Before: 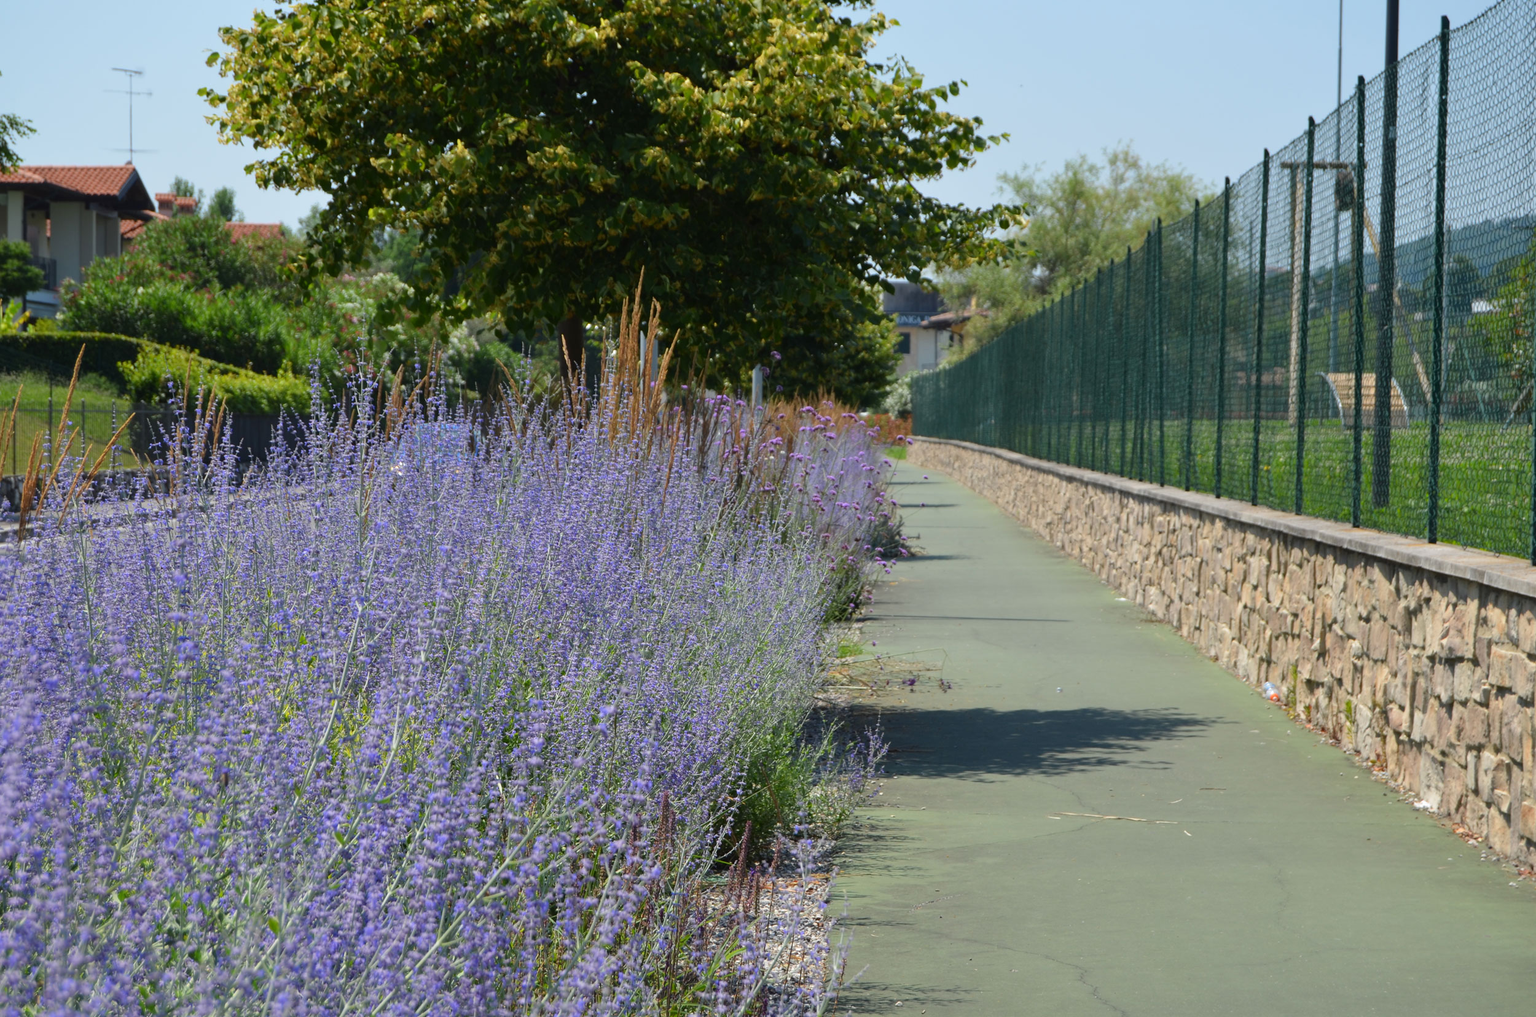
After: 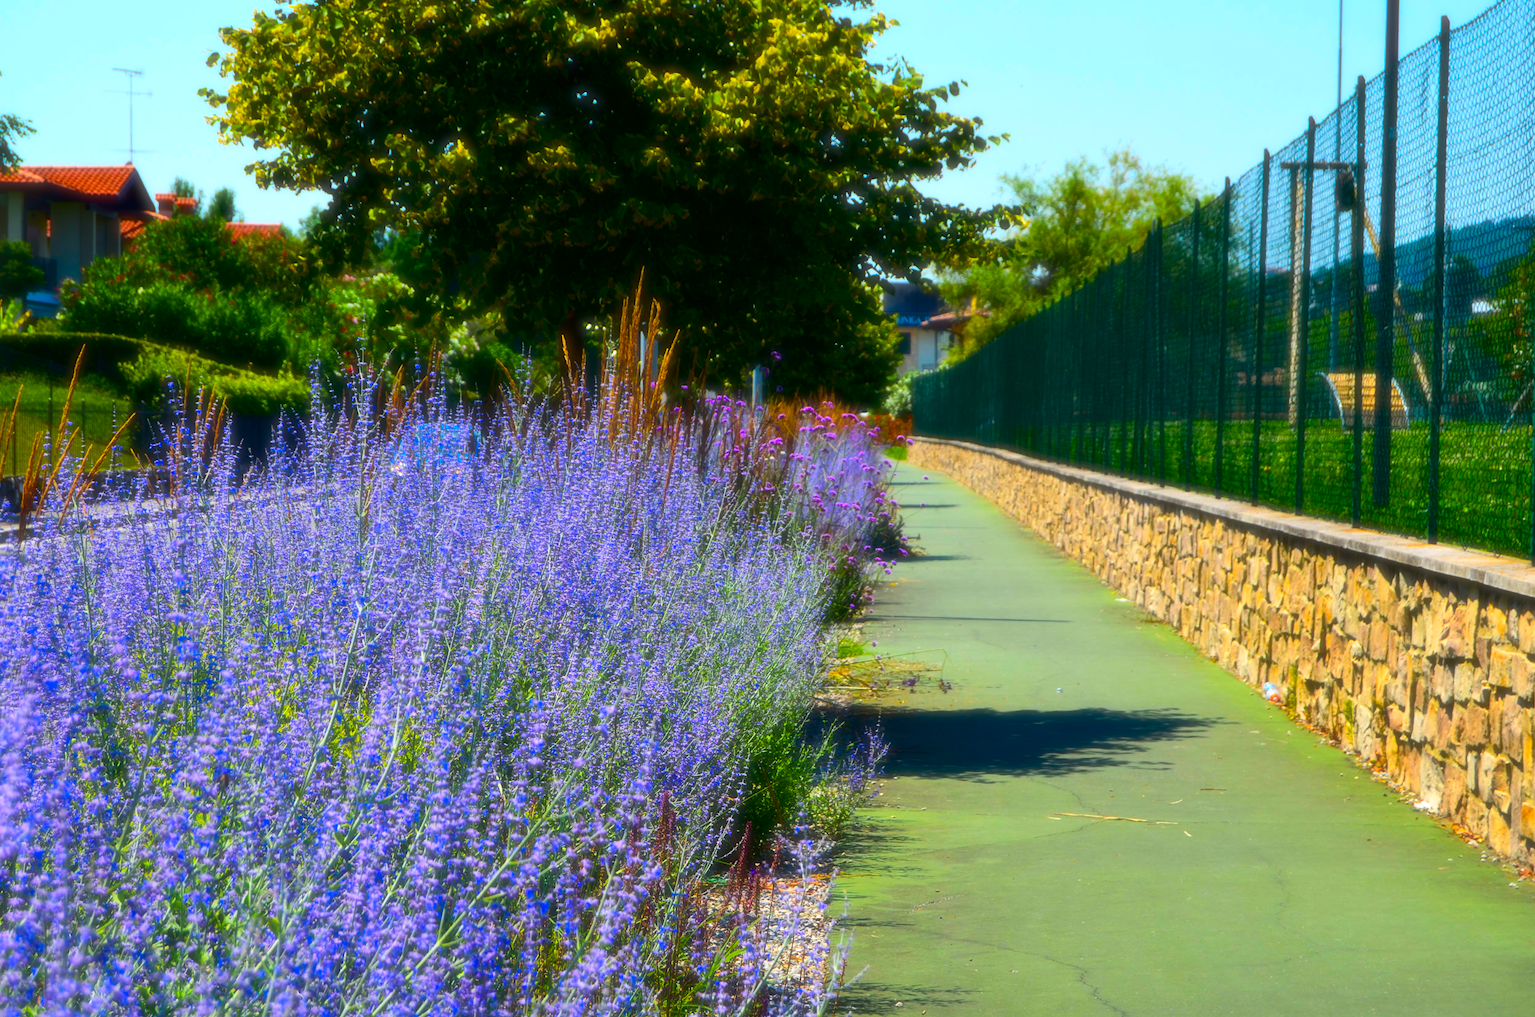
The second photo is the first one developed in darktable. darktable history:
color balance rgb: linear chroma grading › global chroma 42%, perceptual saturation grading › global saturation 42%, global vibrance 33%
vignetting: fall-off start 100%, brightness 0.05, saturation 0
tone equalizer: -8 EV -0.417 EV, -7 EV -0.389 EV, -6 EV -0.333 EV, -5 EV -0.222 EV, -3 EV 0.222 EV, -2 EV 0.333 EV, -1 EV 0.389 EV, +0 EV 0.417 EV, edges refinement/feathering 500, mask exposure compensation -1.57 EV, preserve details no
soften: size 19.52%, mix 20.32%
contrast brightness saturation: contrast 0.21, brightness -0.11, saturation 0.21
tone curve: curves: ch0 [(0, 0) (0.003, 0.003) (0.011, 0.015) (0.025, 0.031) (0.044, 0.056) (0.069, 0.083) (0.1, 0.113) (0.136, 0.145) (0.177, 0.184) (0.224, 0.225) (0.277, 0.275) (0.335, 0.327) (0.399, 0.385) (0.468, 0.447) (0.543, 0.528) (0.623, 0.611) (0.709, 0.703) (0.801, 0.802) (0.898, 0.902) (1, 1)], preserve colors none
